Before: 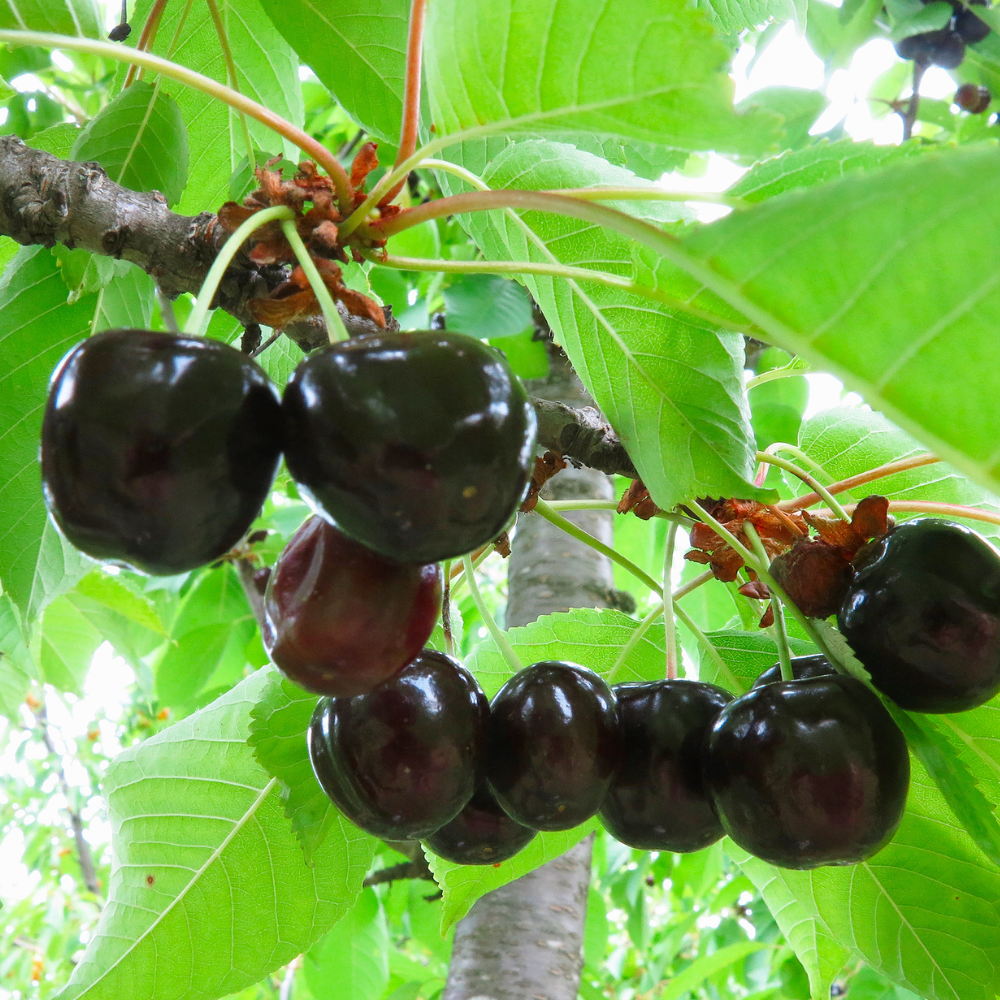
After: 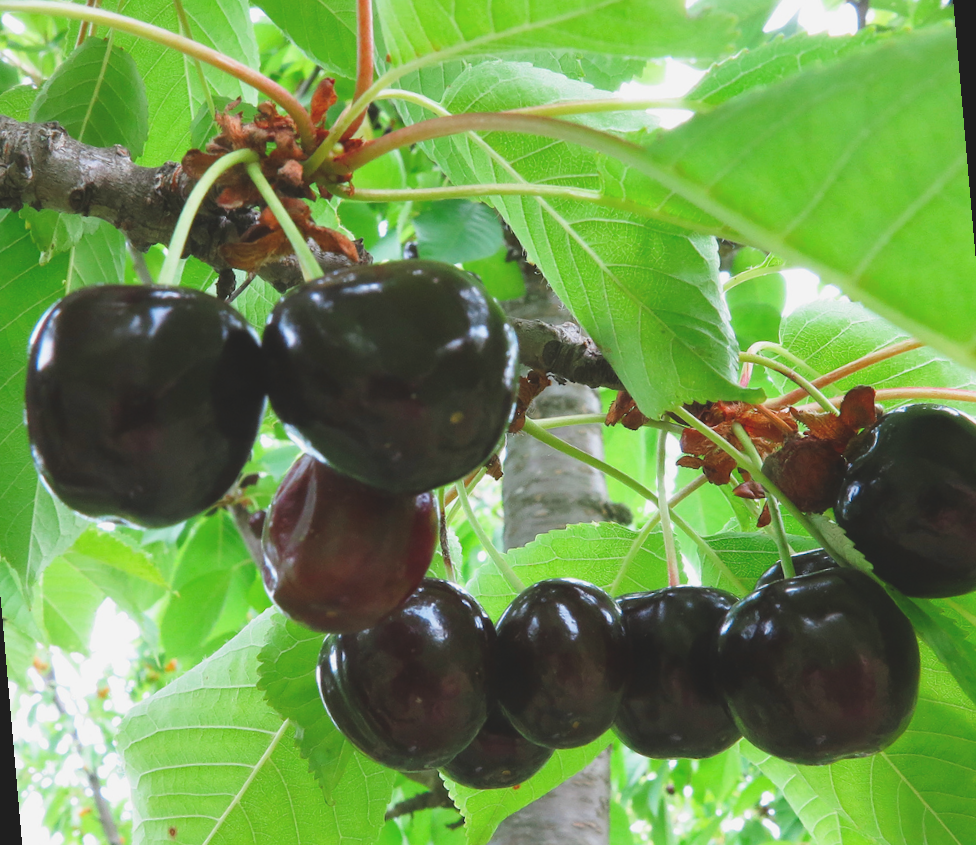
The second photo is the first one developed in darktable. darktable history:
rotate and perspective: rotation -5°, crop left 0.05, crop right 0.952, crop top 0.11, crop bottom 0.89
exposure: black level correction -0.015, exposure -0.125 EV, compensate highlight preservation false
